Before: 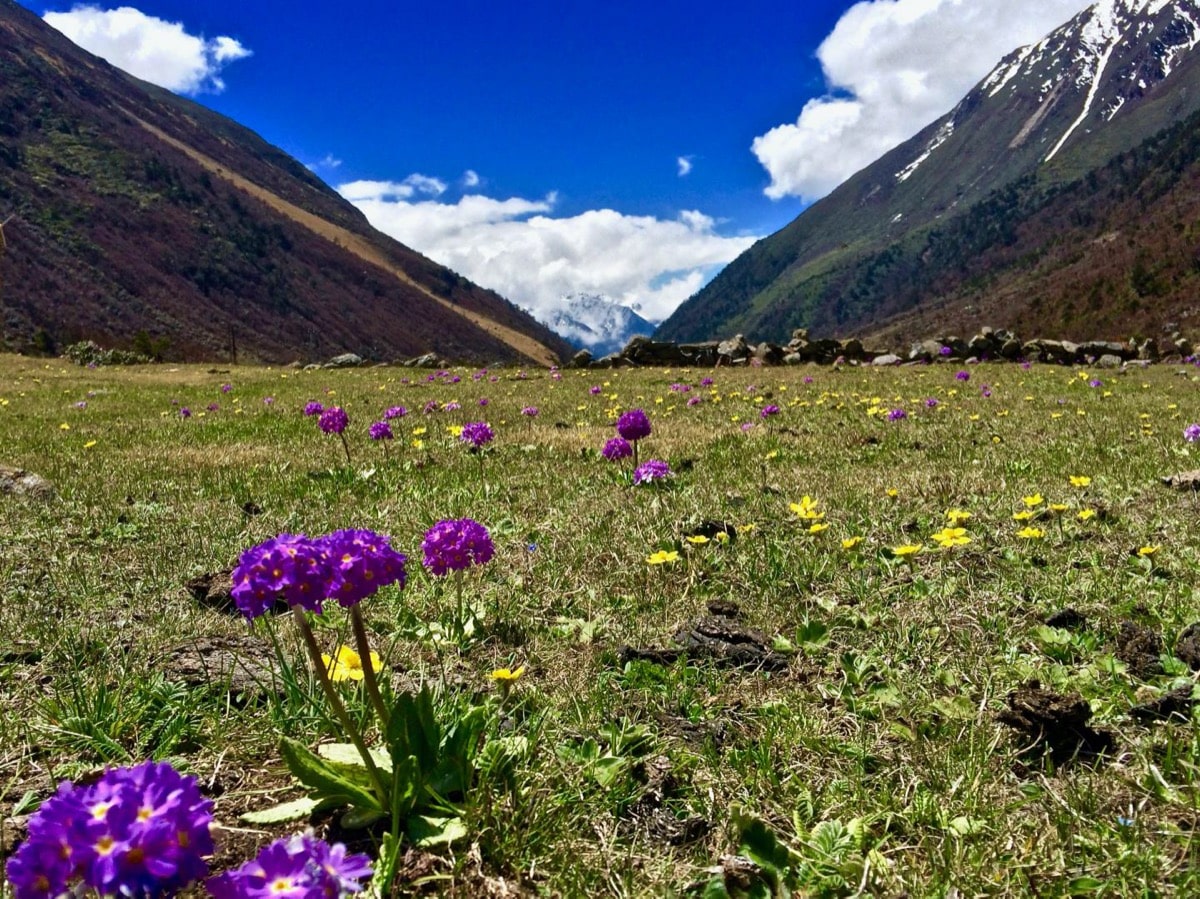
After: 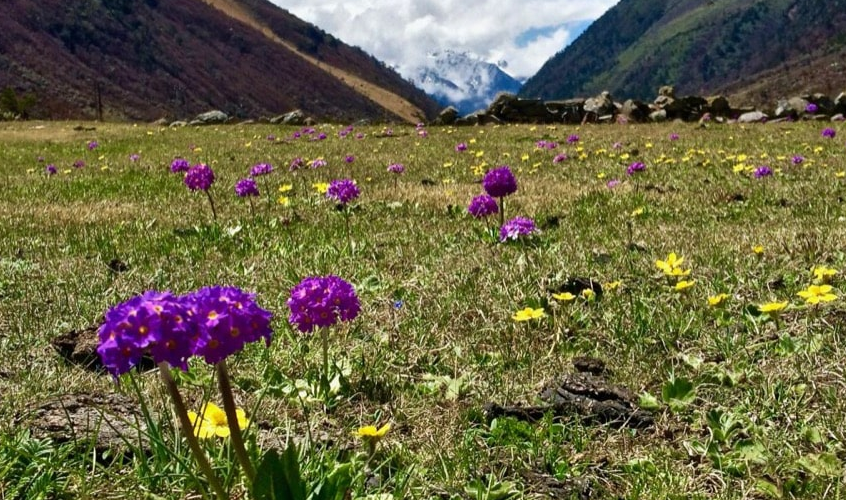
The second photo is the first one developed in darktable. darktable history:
crop: left 11.174%, top 27.121%, right 18.283%, bottom 17.009%
